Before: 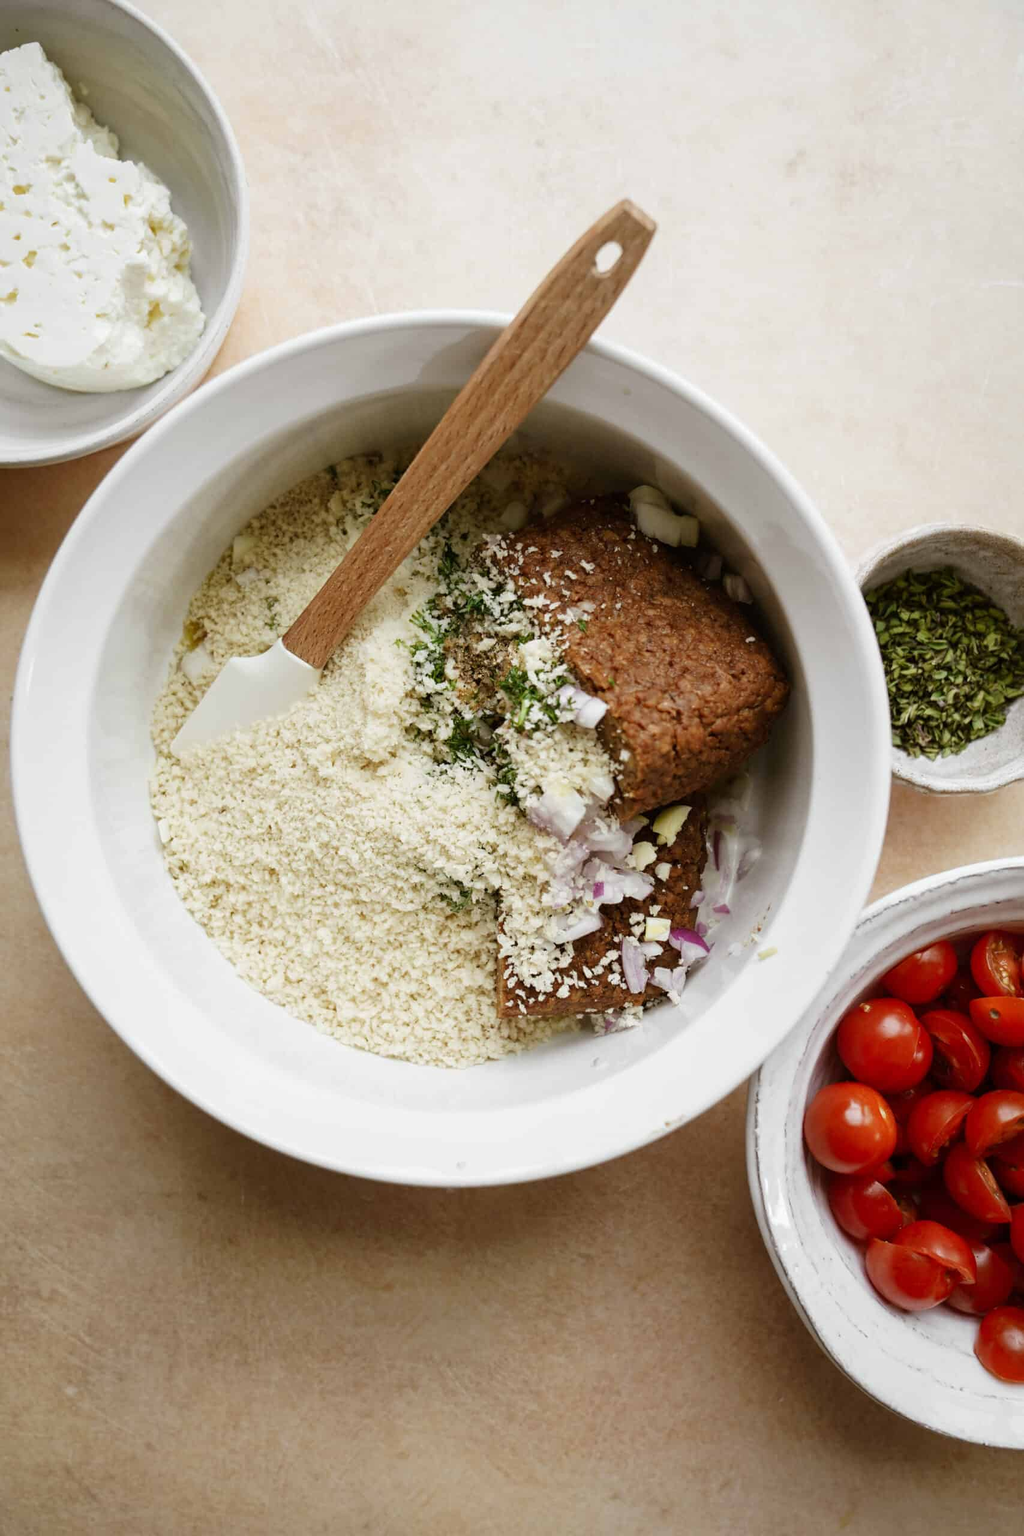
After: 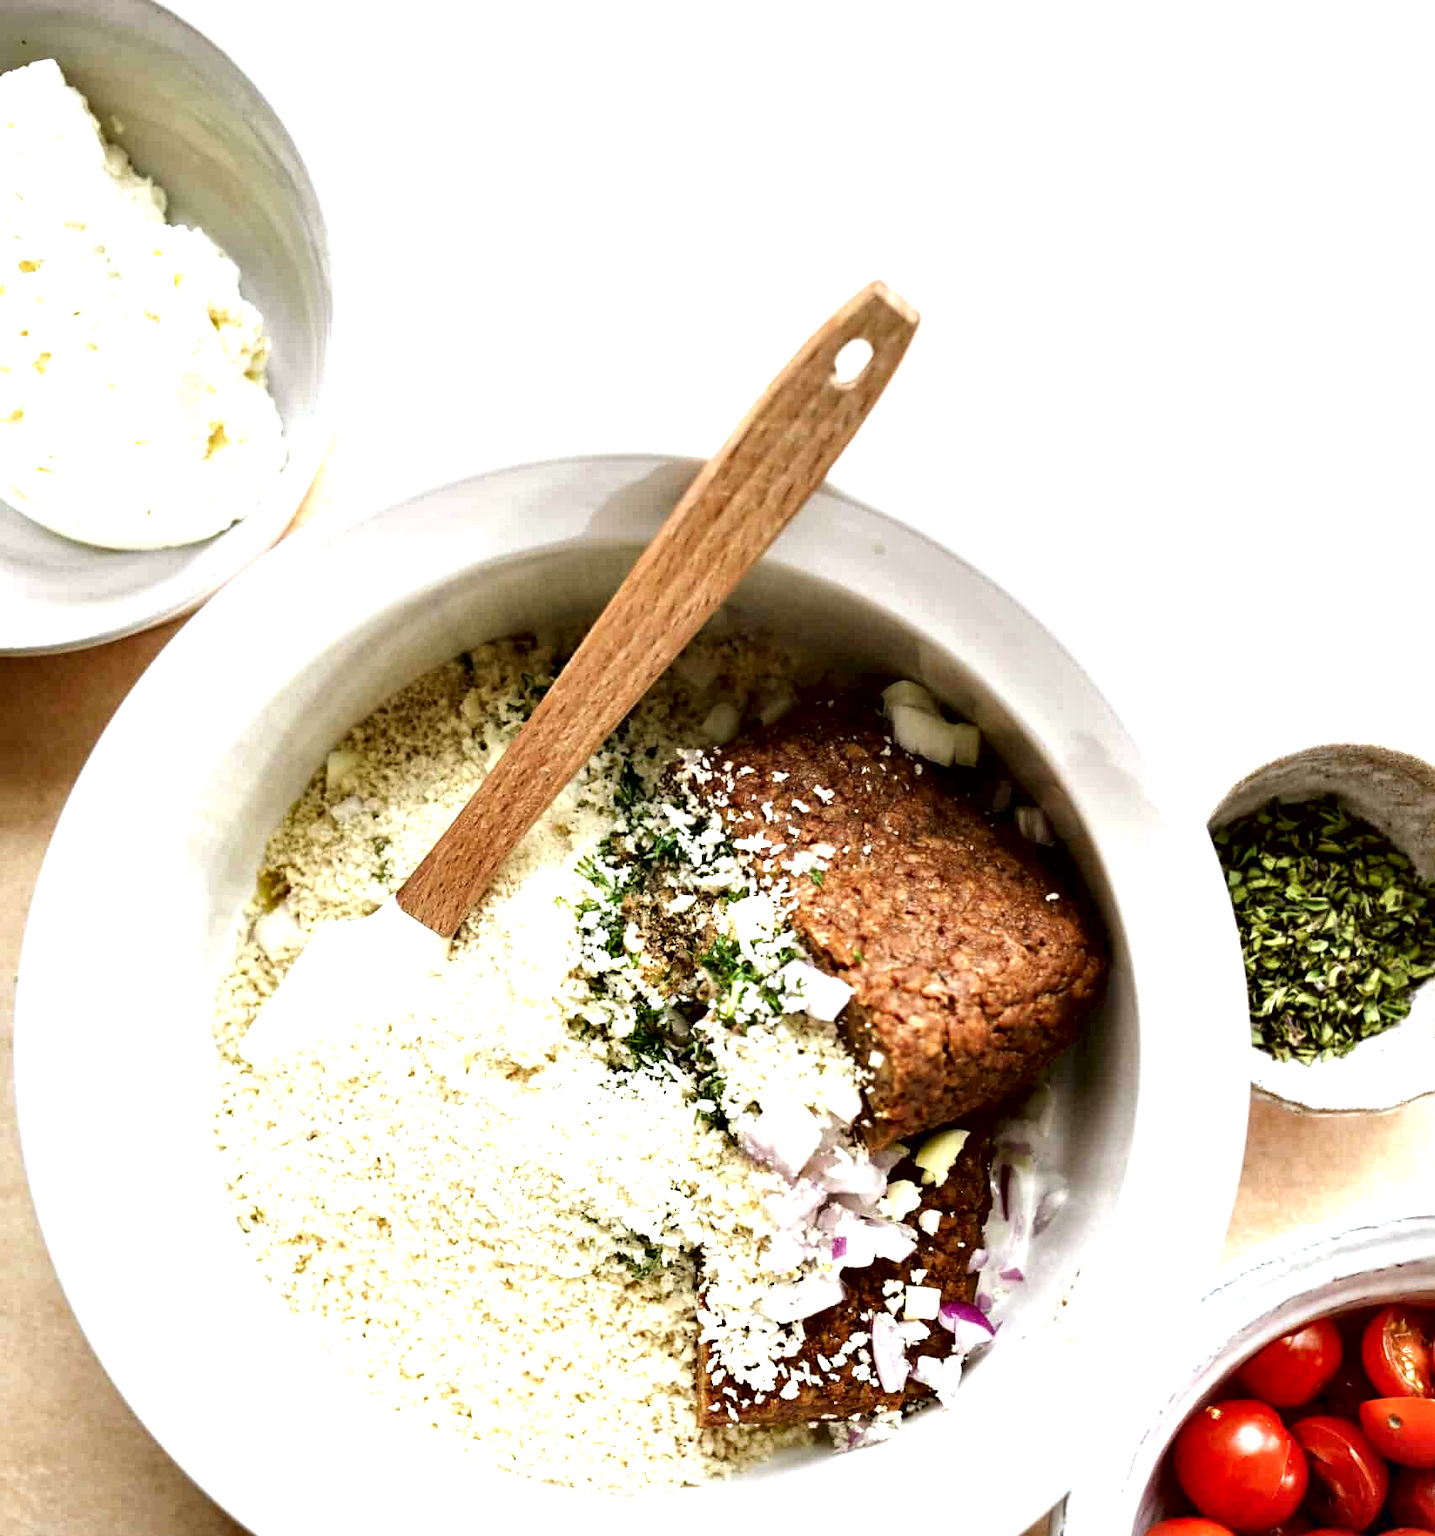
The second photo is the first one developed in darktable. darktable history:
contrast brightness saturation: saturation -0.065
exposure: exposure 1.135 EV, compensate highlight preservation false
crop: right 0%, bottom 28.644%
contrast equalizer: octaves 7, y [[0.6 ×6], [0.55 ×6], [0 ×6], [0 ×6], [0 ×6]], mix 0.802
